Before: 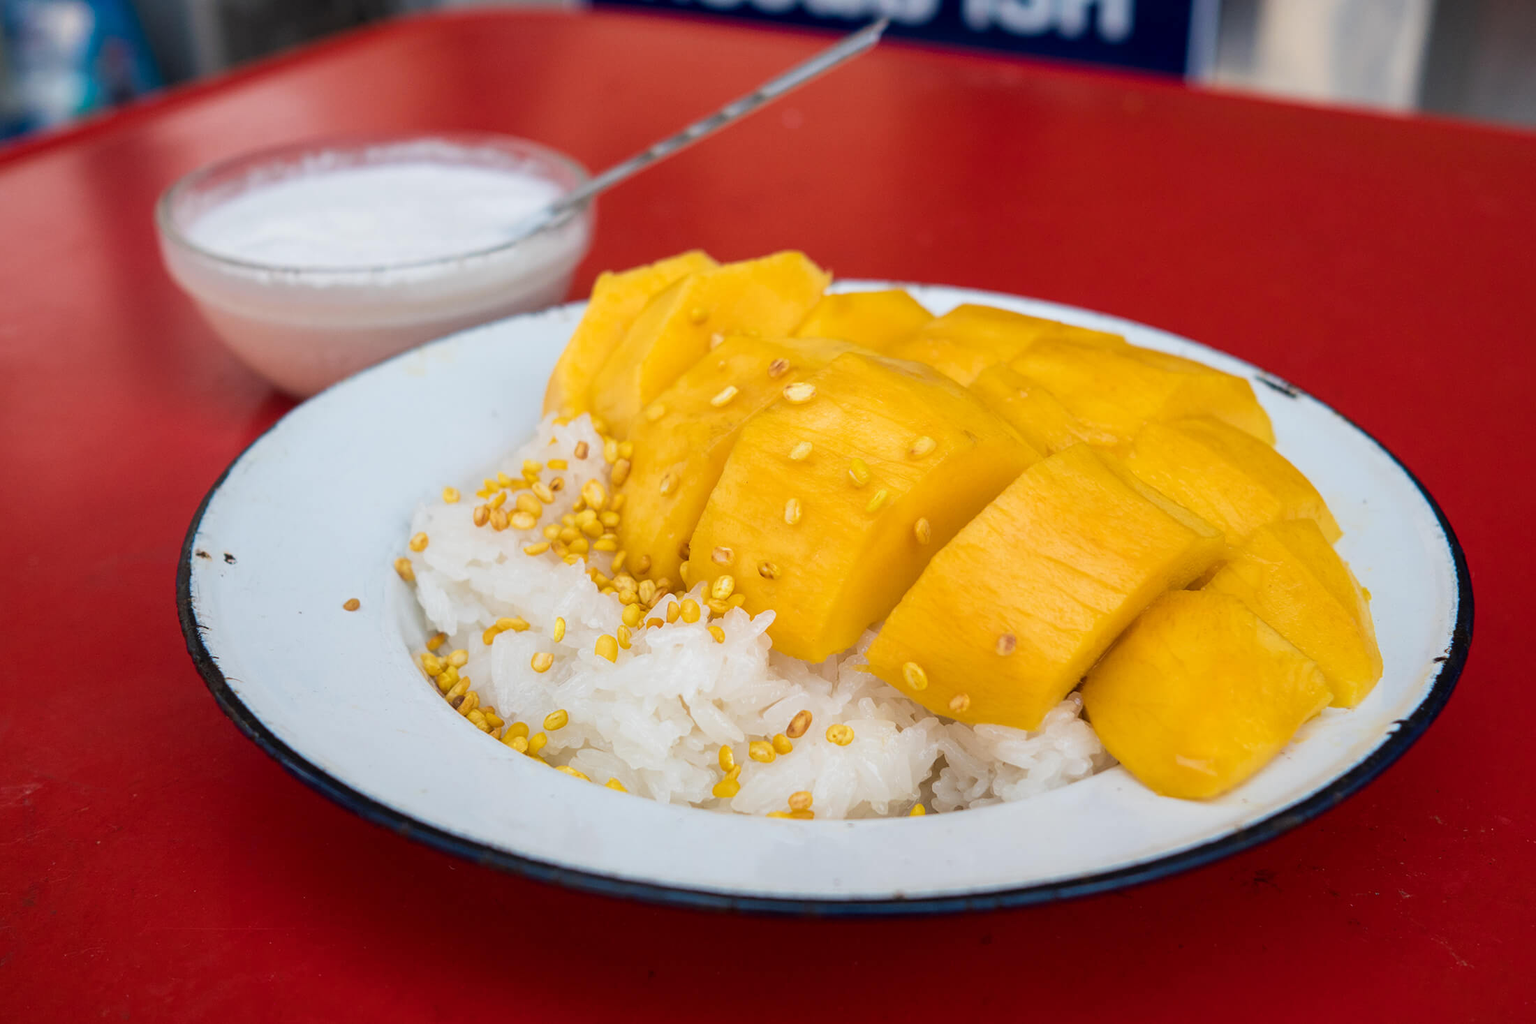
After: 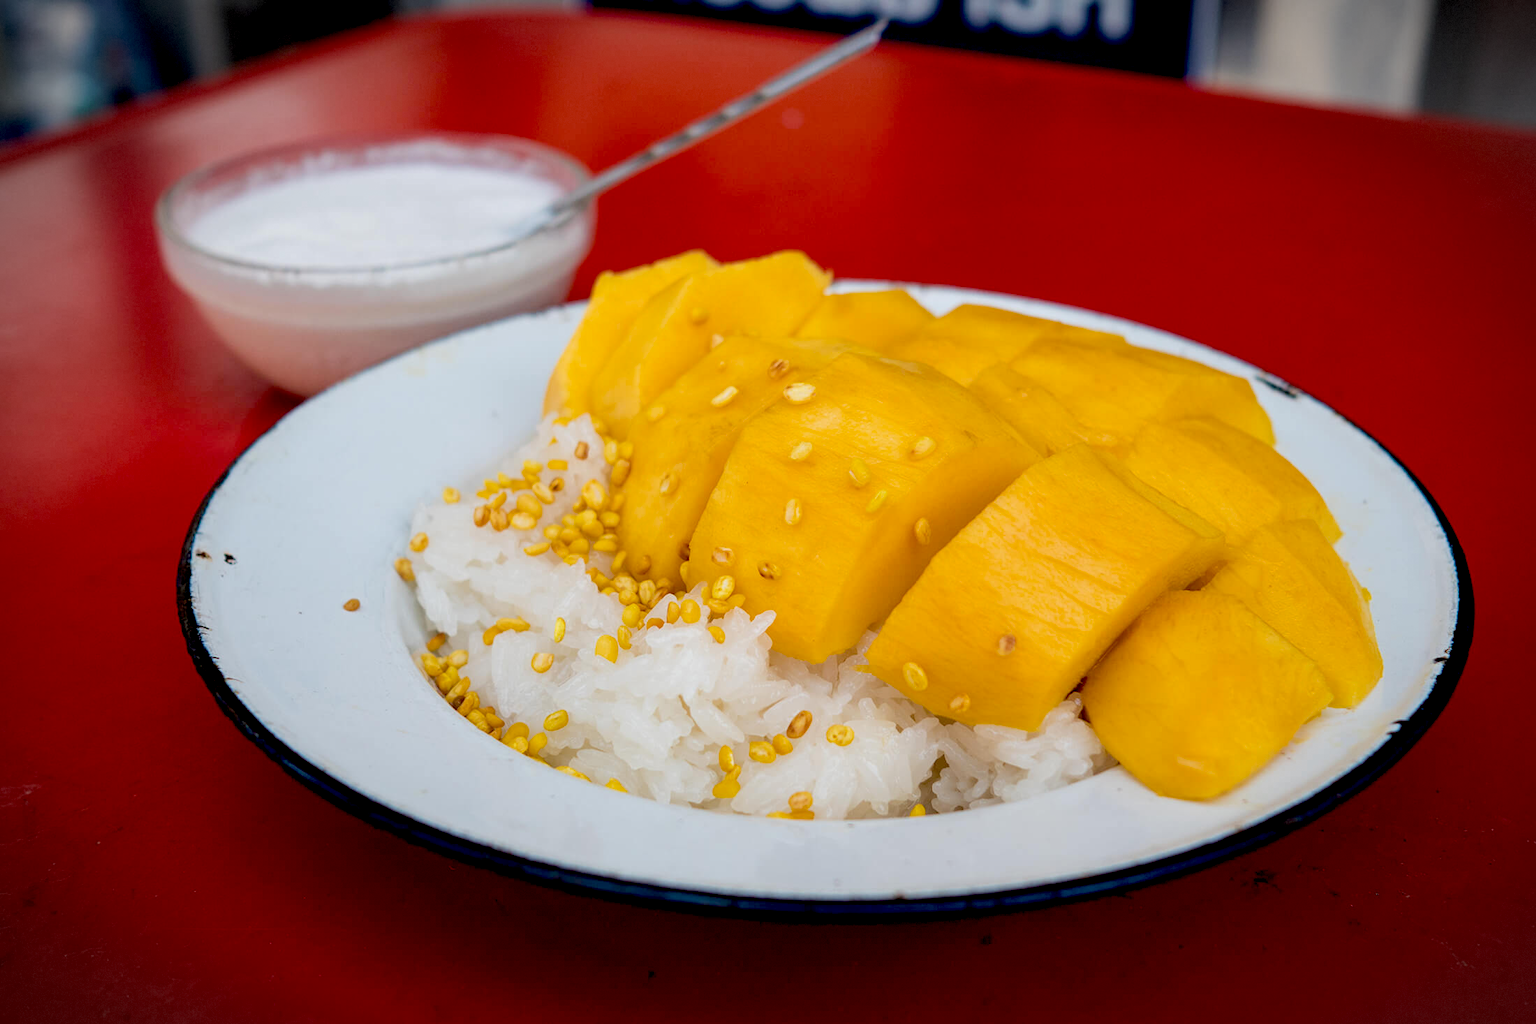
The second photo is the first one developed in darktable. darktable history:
vignetting: fall-off radius 59.97%, automatic ratio true, dithering 8-bit output
exposure: black level correction 0.029, exposure -0.08 EV, compensate highlight preservation false
